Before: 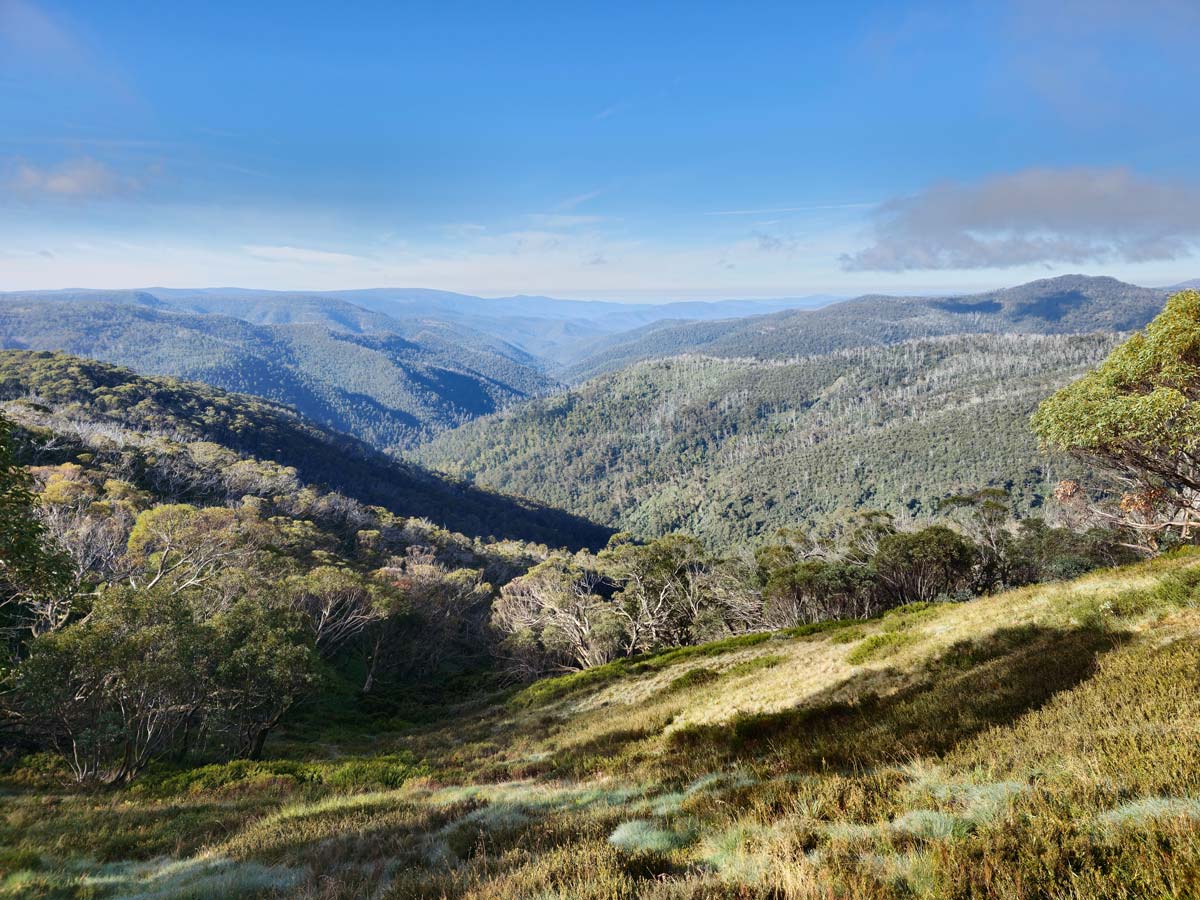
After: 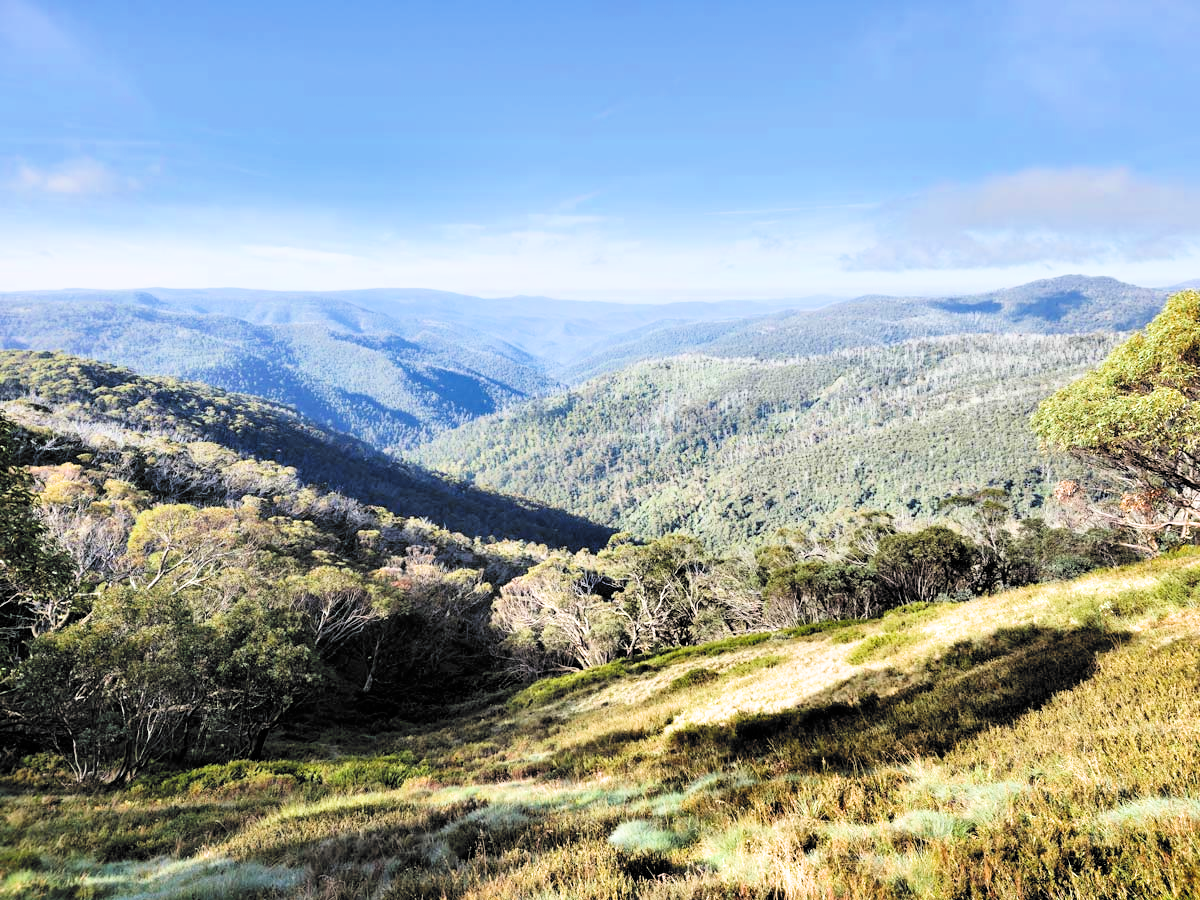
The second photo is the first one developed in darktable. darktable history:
filmic rgb: black relative exposure -5.02 EV, white relative exposure 3.52 EV, threshold 3.06 EV, hardness 3.16, contrast 1.2, highlights saturation mix -49.75%, color science v6 (2022), iterations of high-quality reconstruction 0, enable highlight reconstruction true
exposure: black level correction 0, exposure 1.101 EV, compensate exposure bias true, compensate highlight preservation false
